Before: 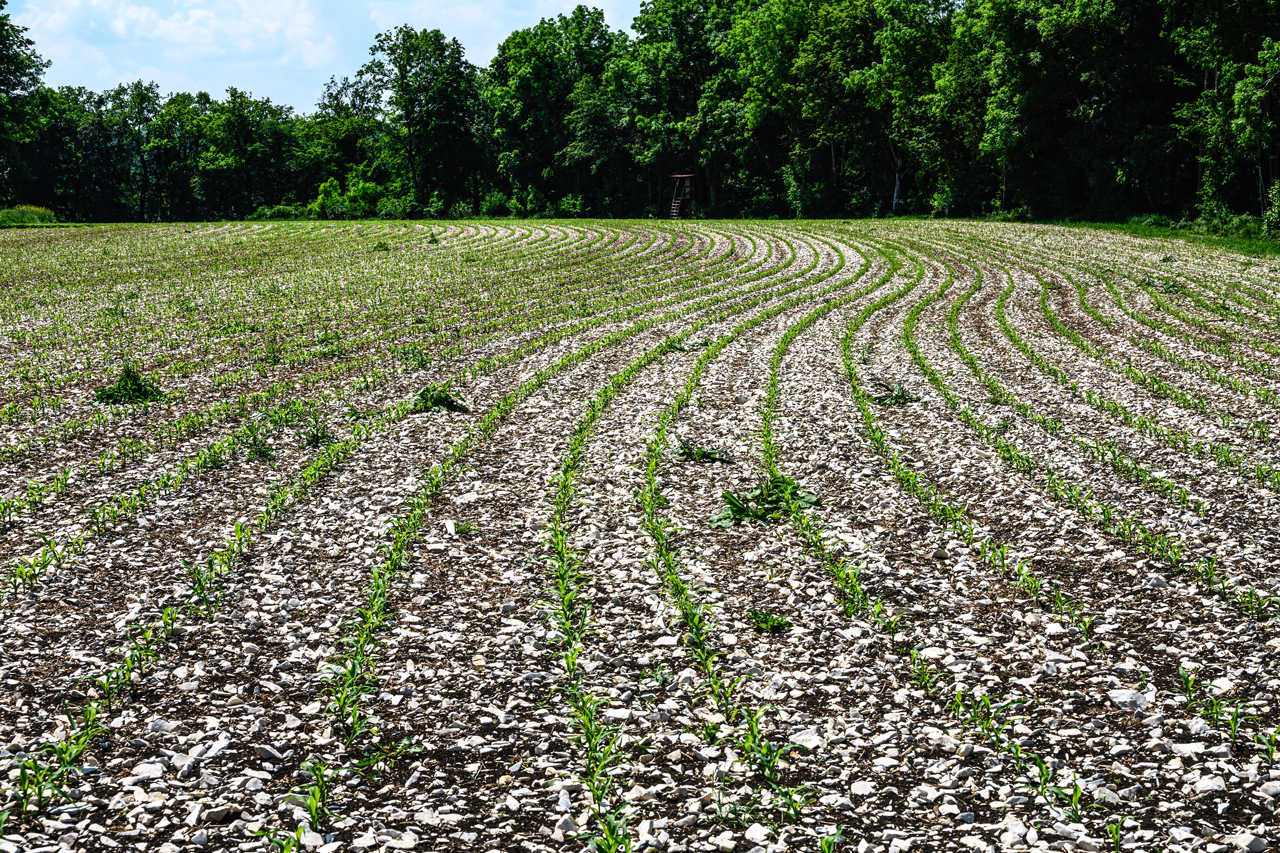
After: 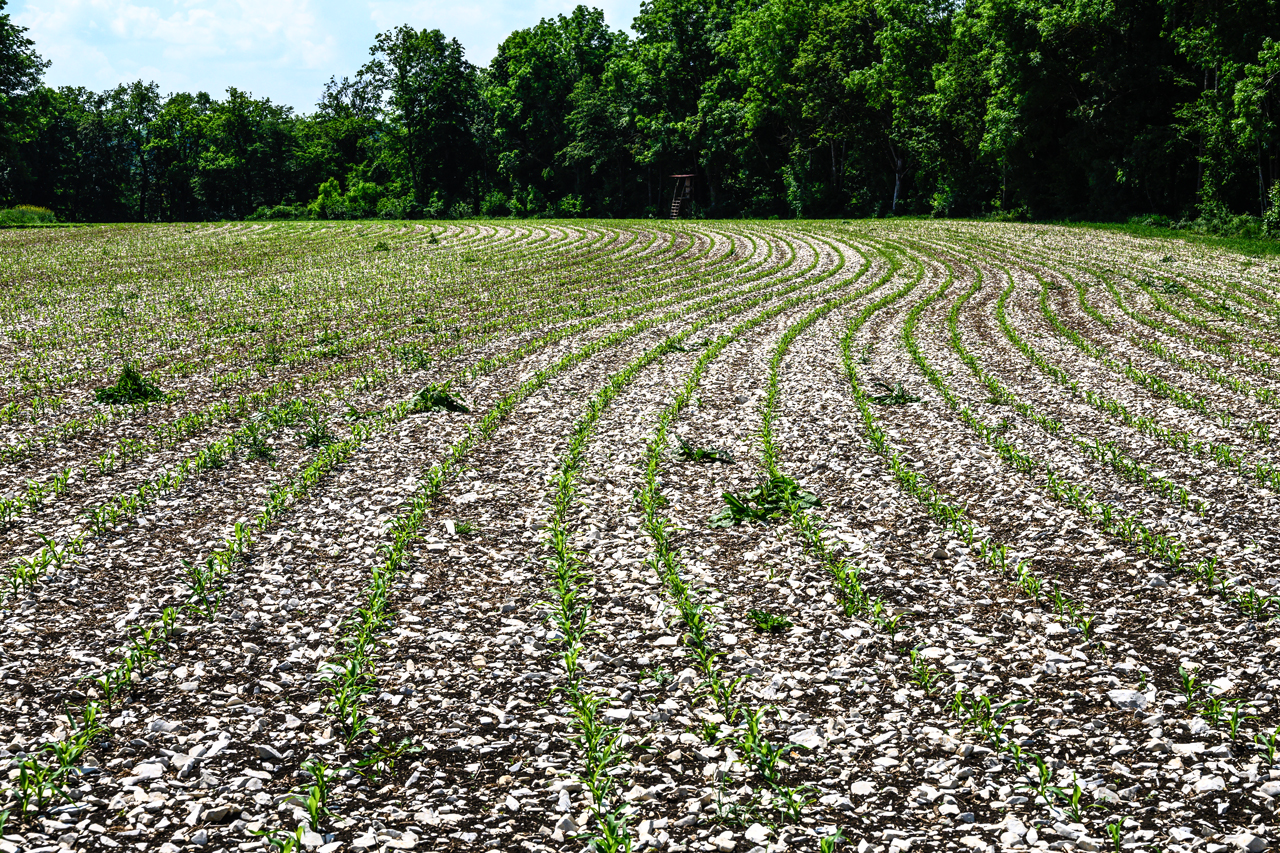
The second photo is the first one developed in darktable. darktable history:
shadows and highlights: shadows -1.87, highlights 40.71
